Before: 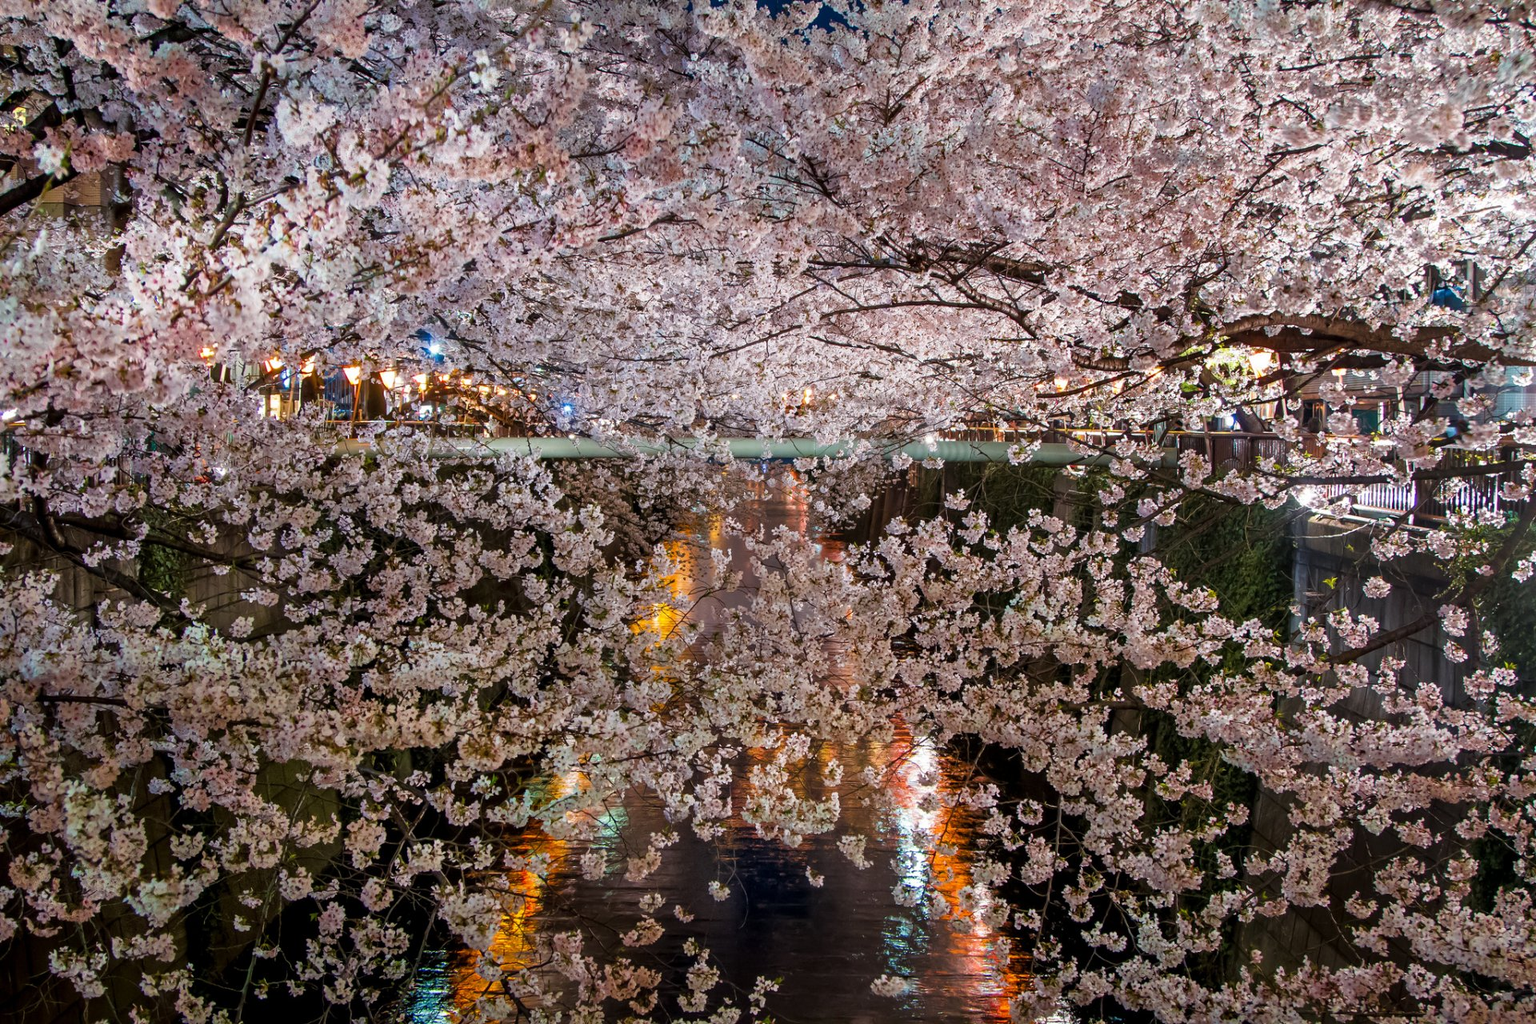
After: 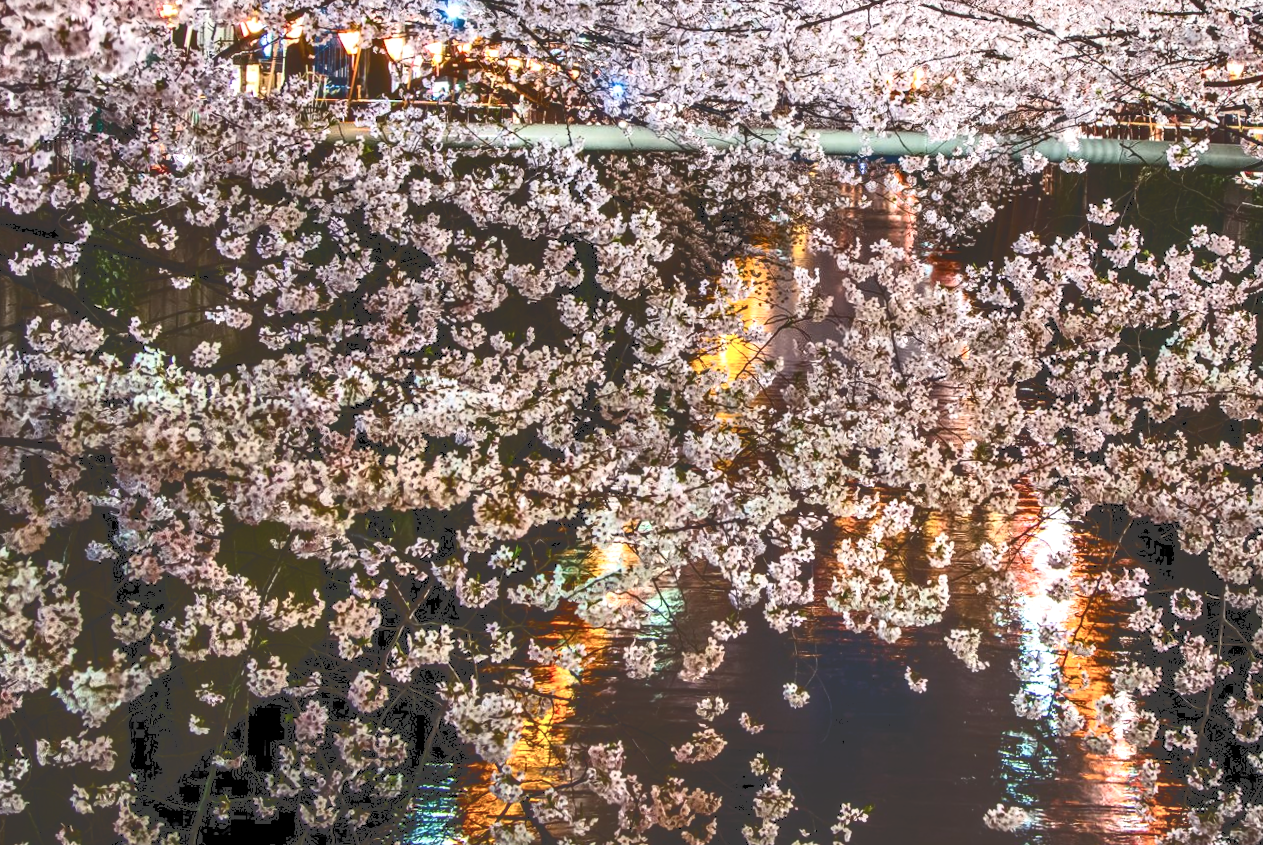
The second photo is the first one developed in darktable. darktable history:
tone curve: curves: ch0 [(0, 0) (0.003, 0.273) (0.011, 0.276) (0.025, 0.276) (0.044, 0.28) (0.069, 0.283) (0.1, 0.288) (0.136, 0.293) (0.177, 0.302) (0.224, 0.321) (0.277, 0.349) (0.335, 0.393) (0.399, 0.448) (0.468, 0.51) (0.543, 0.589) (0.623, 0.677) (0.709, 0.761) (0.801, 0.839) (0.898, 0.909) (1, 1)], color space Lab, independent channels, preserve colors none
crop and rotate: angle -1.07°, left 3.674%, top 32.126%, right 28.681%
contrast brightness saturation: contrast 0.237, brightness 0.089
vignetting: fall-off start 84.16%, fall-off radius 79.82%, brightness -0.192, saturation -0.306, width/height ratio 1.216
local contrast: detail 160%
